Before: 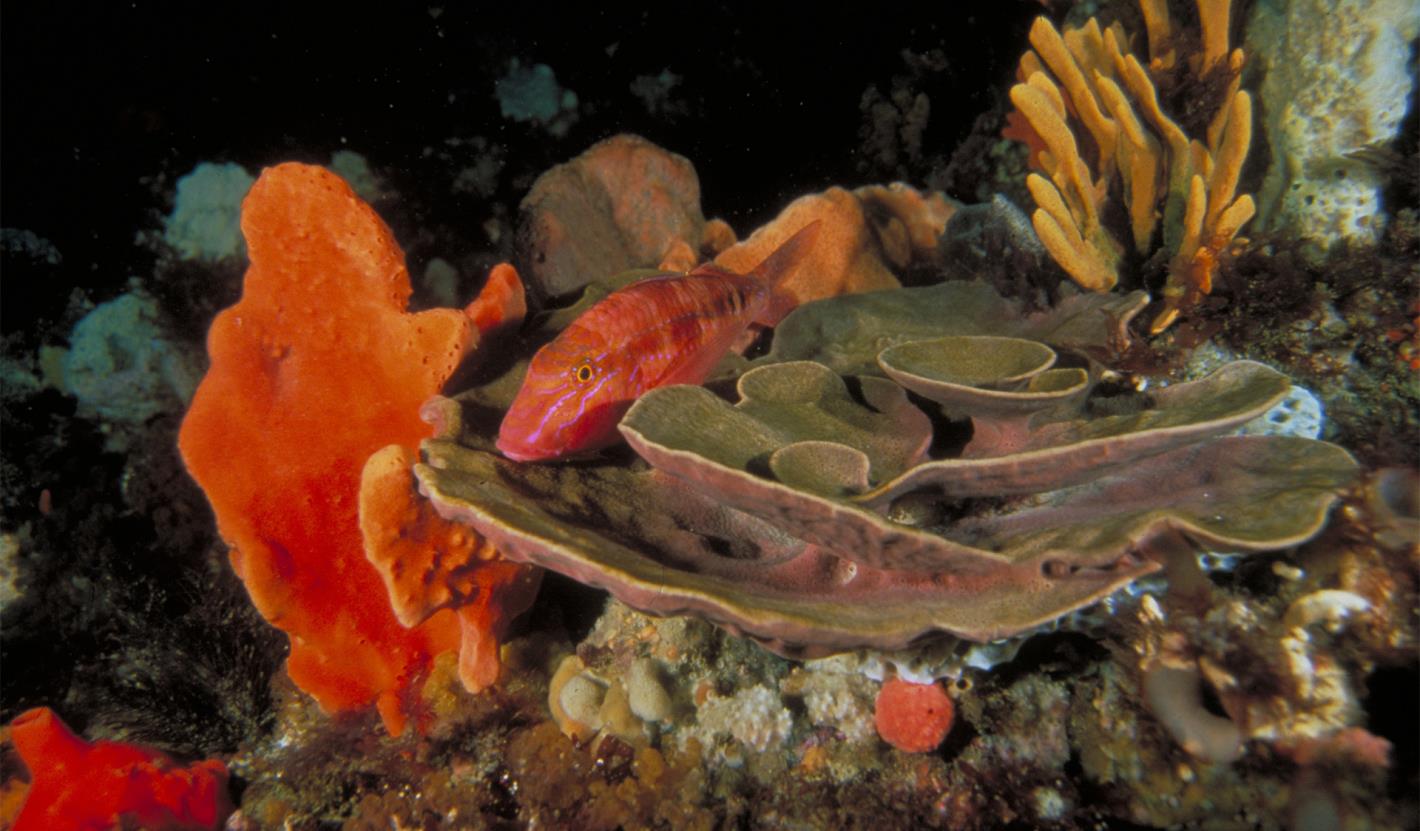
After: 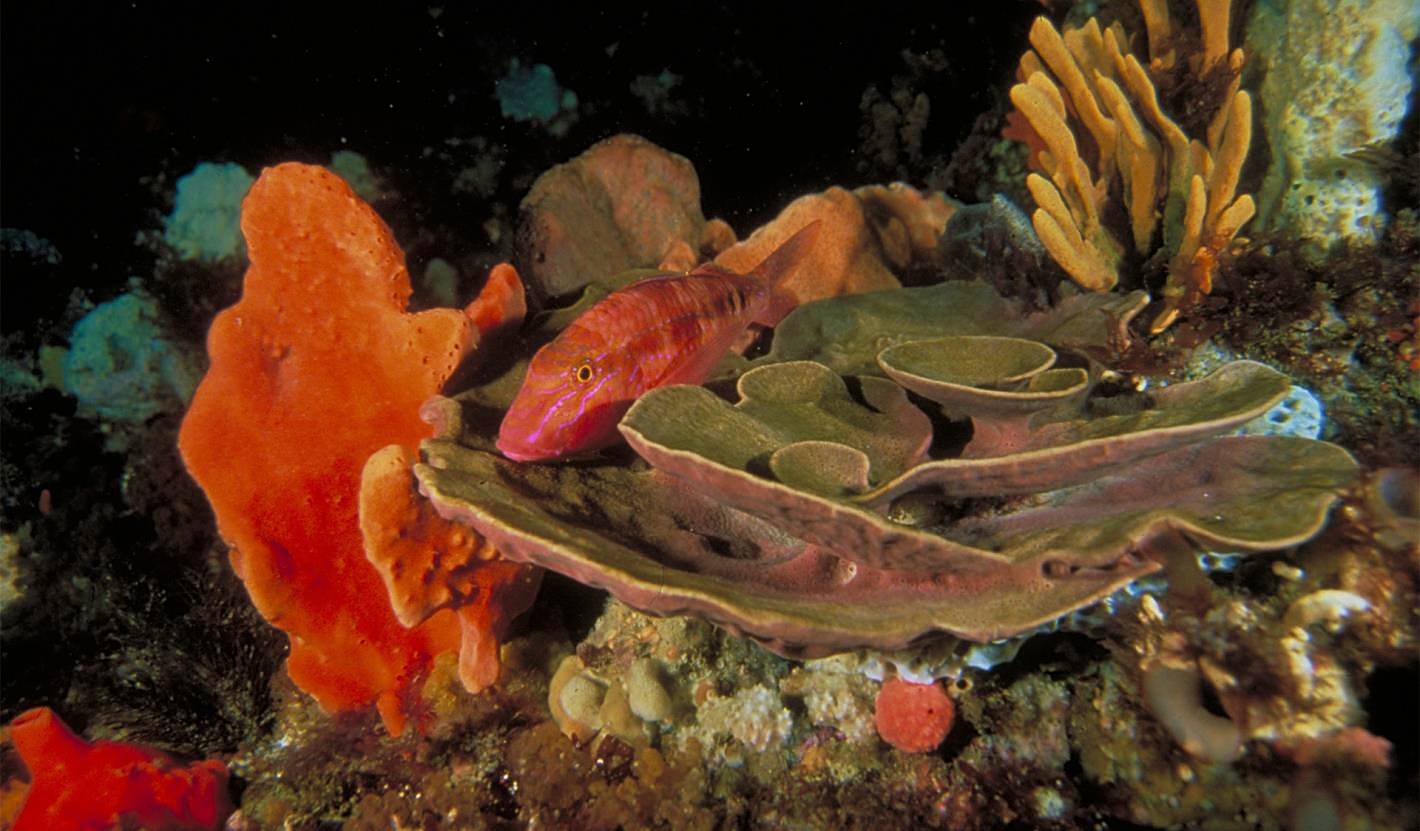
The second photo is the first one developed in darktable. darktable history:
velvia: strength 44.42%
sharpen: on, module defaults
